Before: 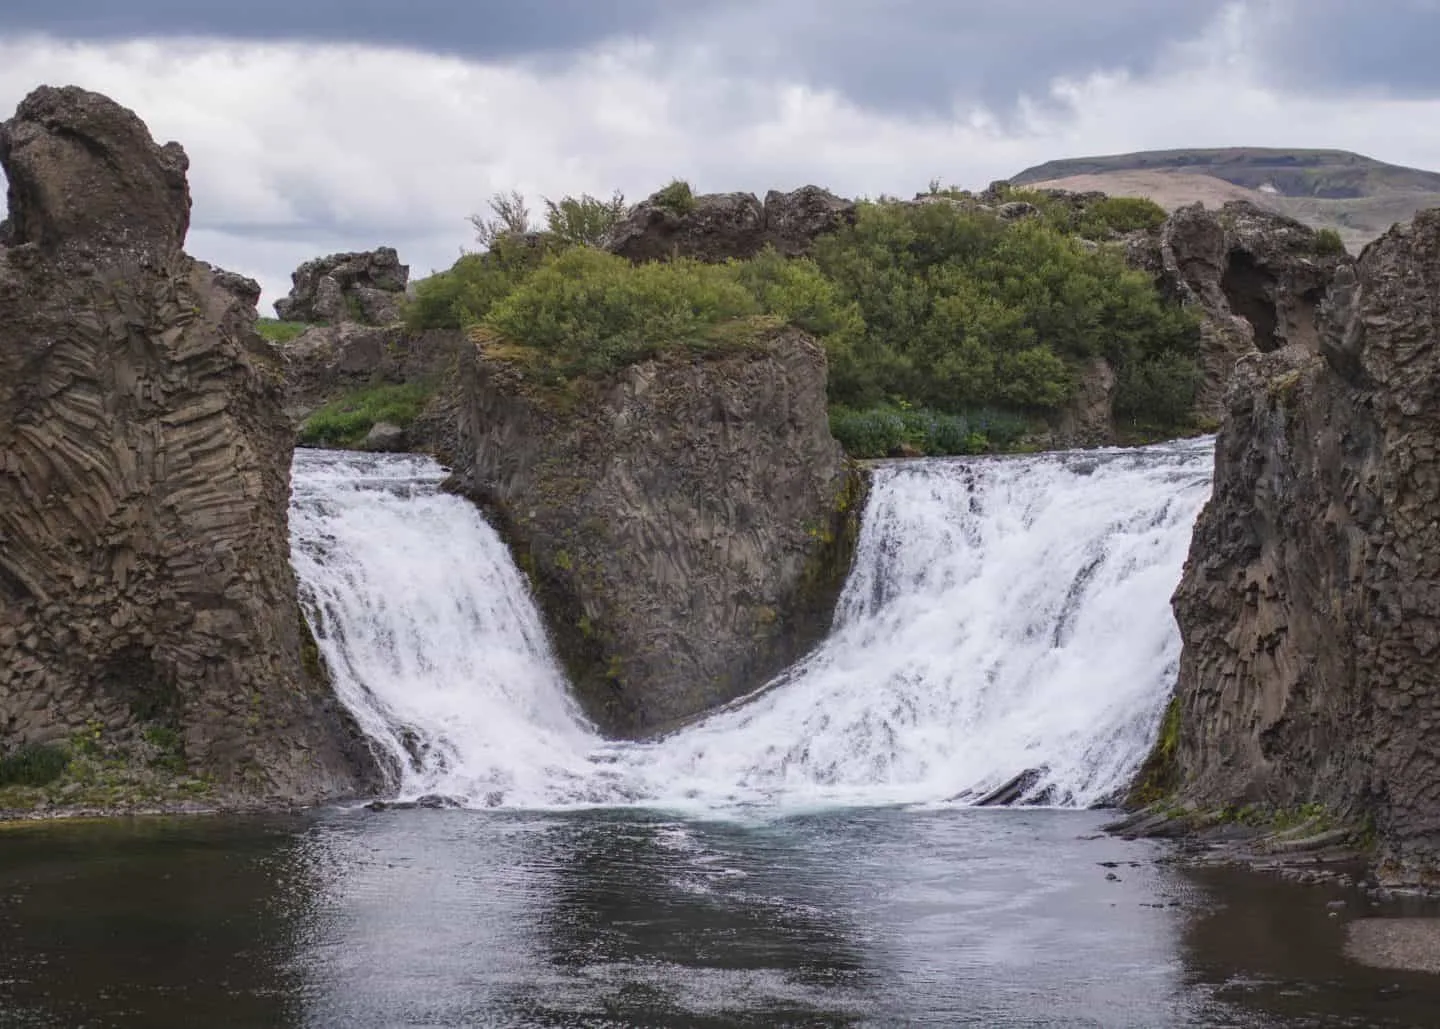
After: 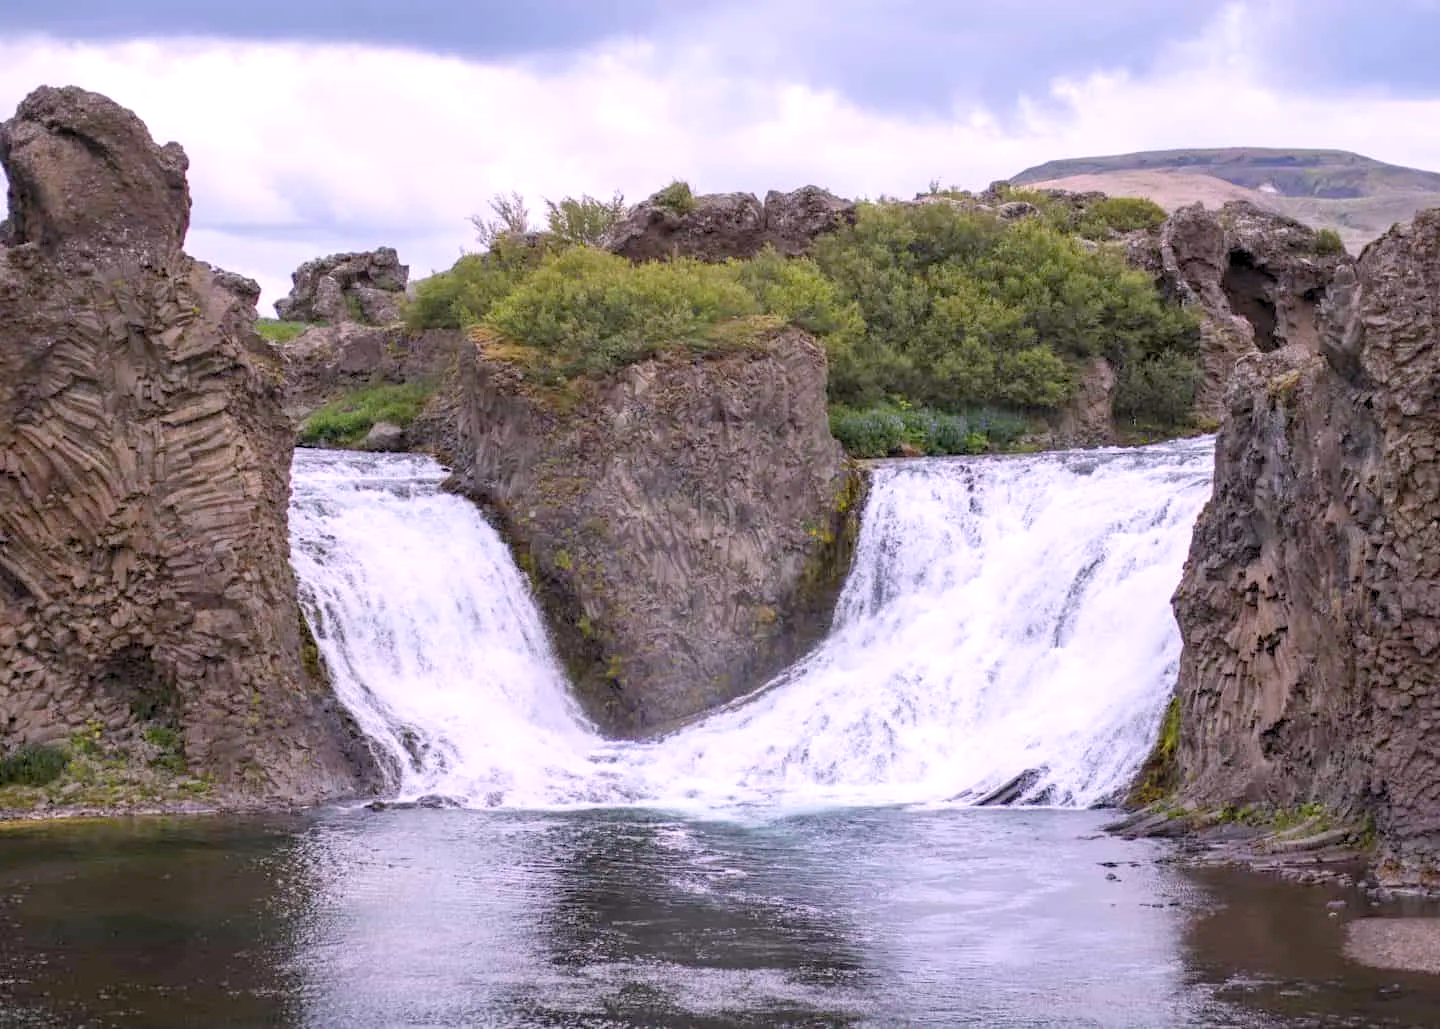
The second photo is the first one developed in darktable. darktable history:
color zones: curves: ch1 [(0, 0.523) (0.143, 0.545) (0.286, 0.52) (0.429, 0.506) (0.571, 0.503) (0.714, 0.503) (0.857, 0.508) (1, 0.523)]
white balance: red 1.05, blue 1.072
exposure: black level correction 0.004, exposure 0.014 EV, compensate highlight preservation false
levels: black 3.83%, white 90.64%, levels [0.044, 0.416, 0.908]
